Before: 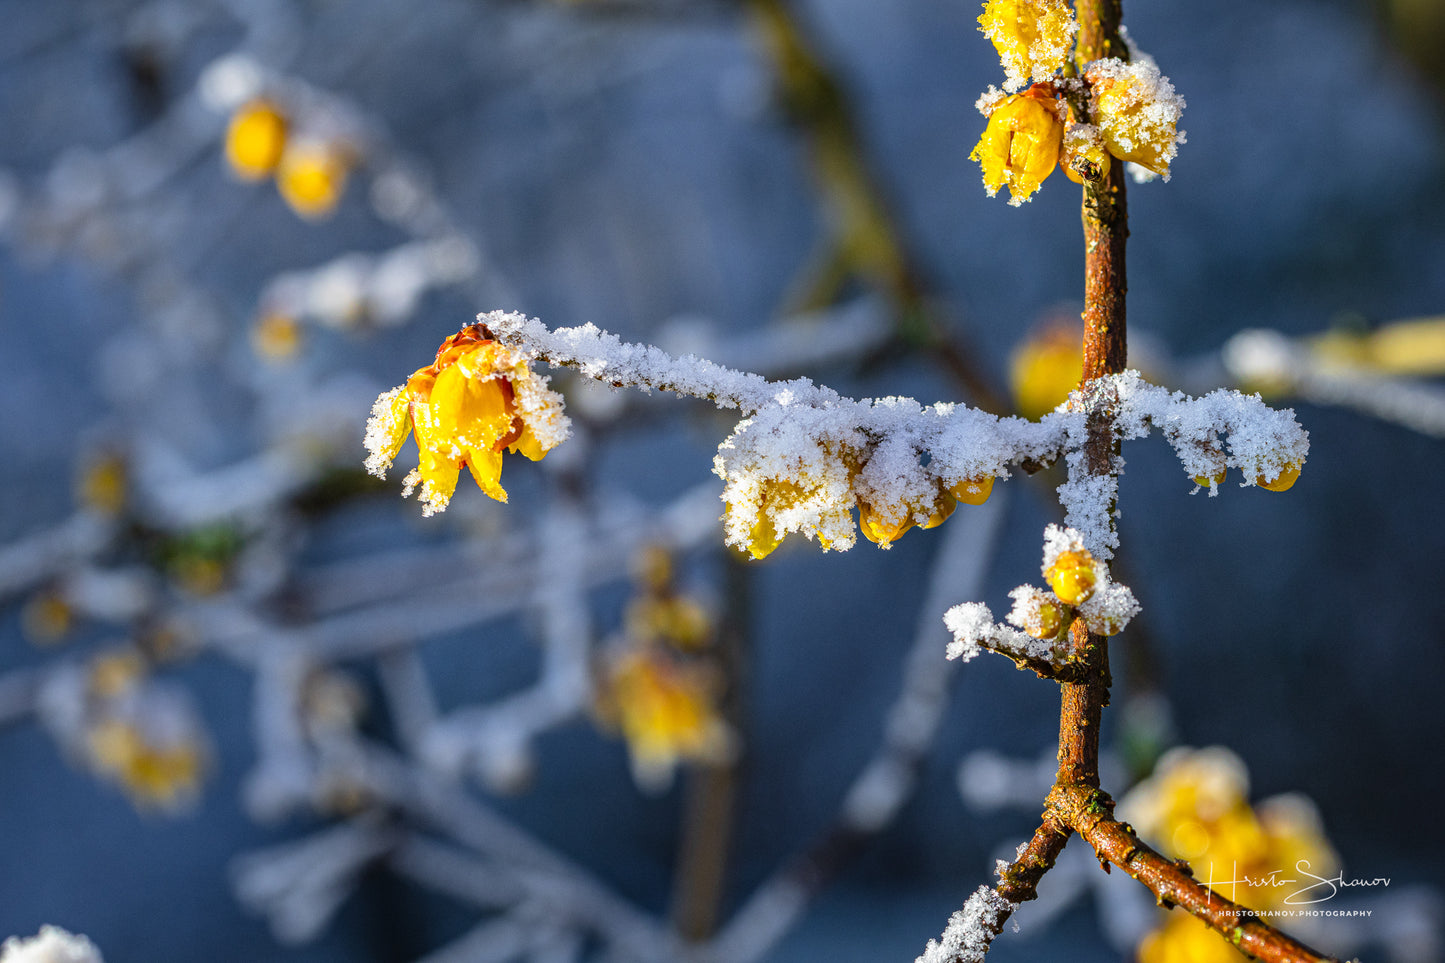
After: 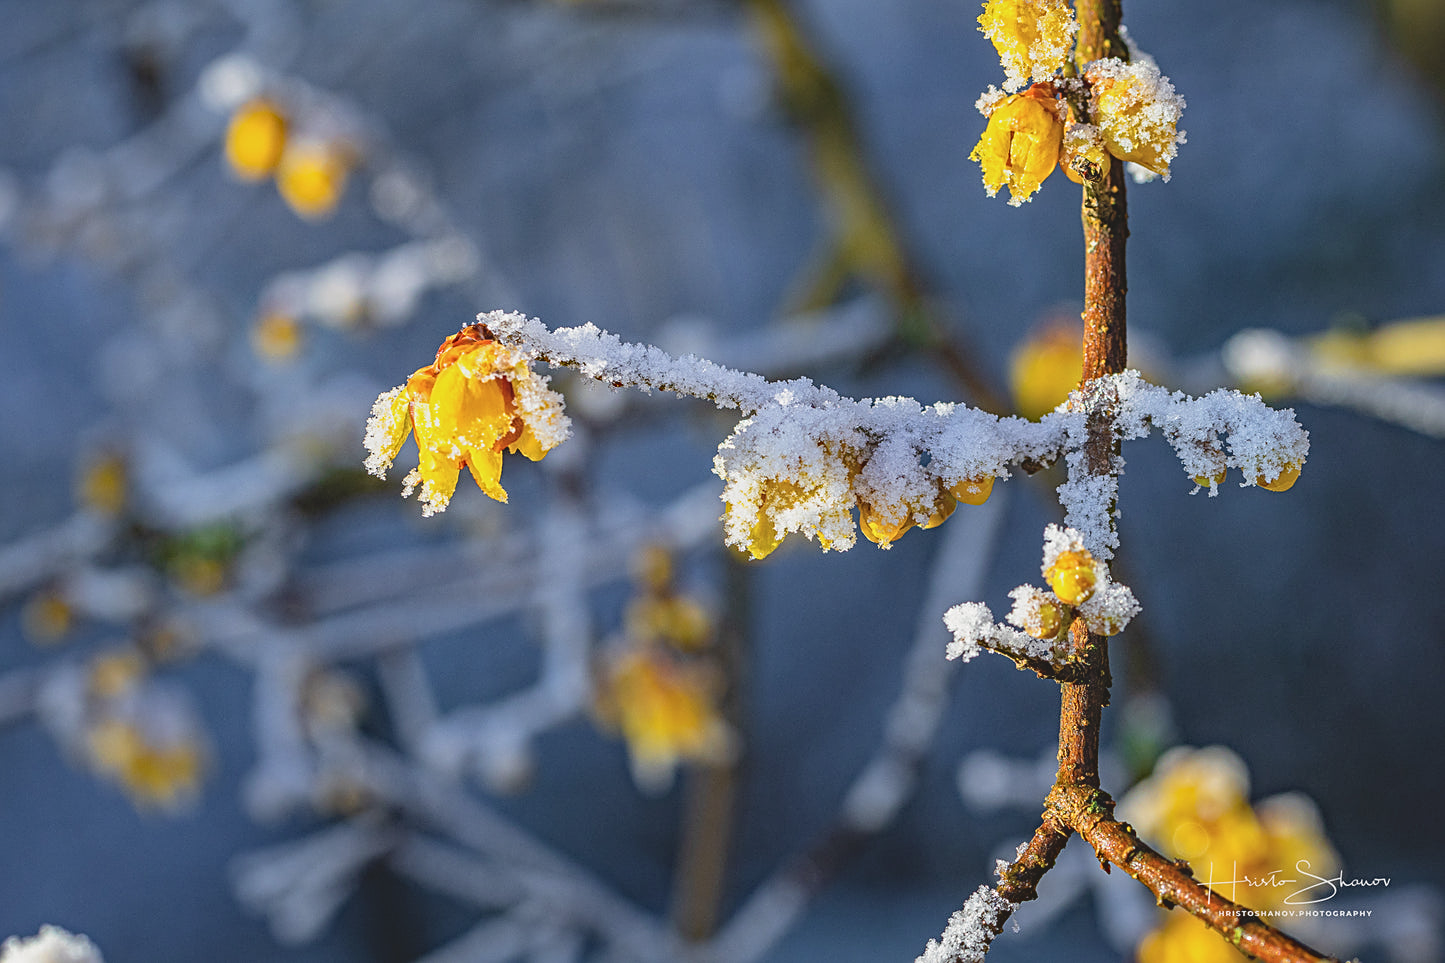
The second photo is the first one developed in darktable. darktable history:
sharpen: on, module defaults
contrast brightness saturation: contrast -0.161, brightness 0.049, saturation -0.131
haze removal: compatibility mode true, adaptive false
